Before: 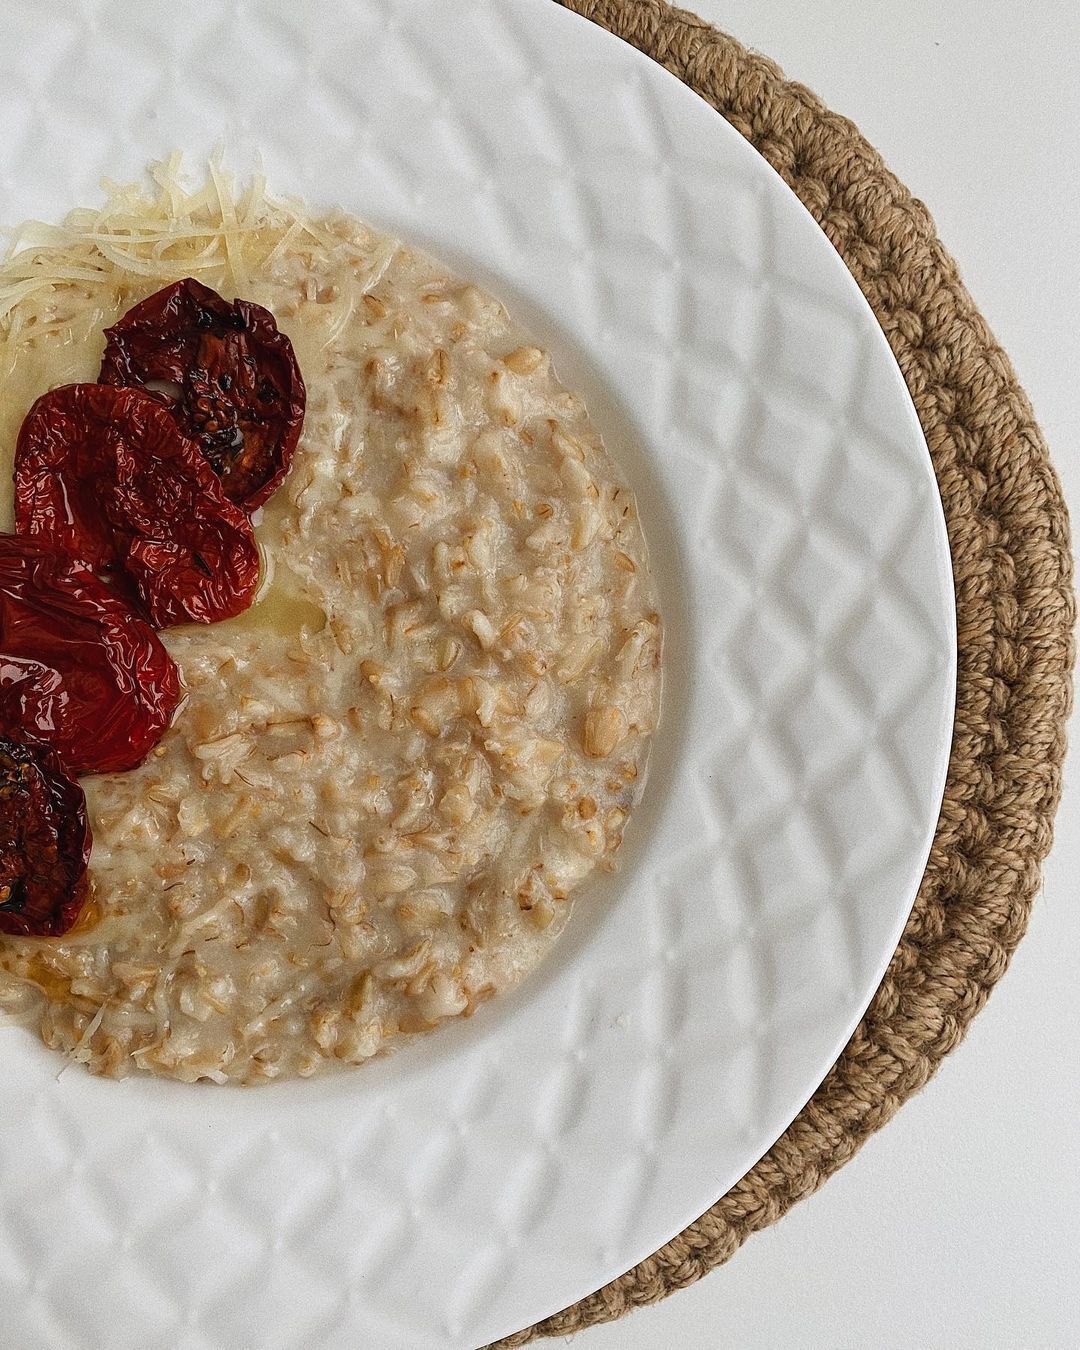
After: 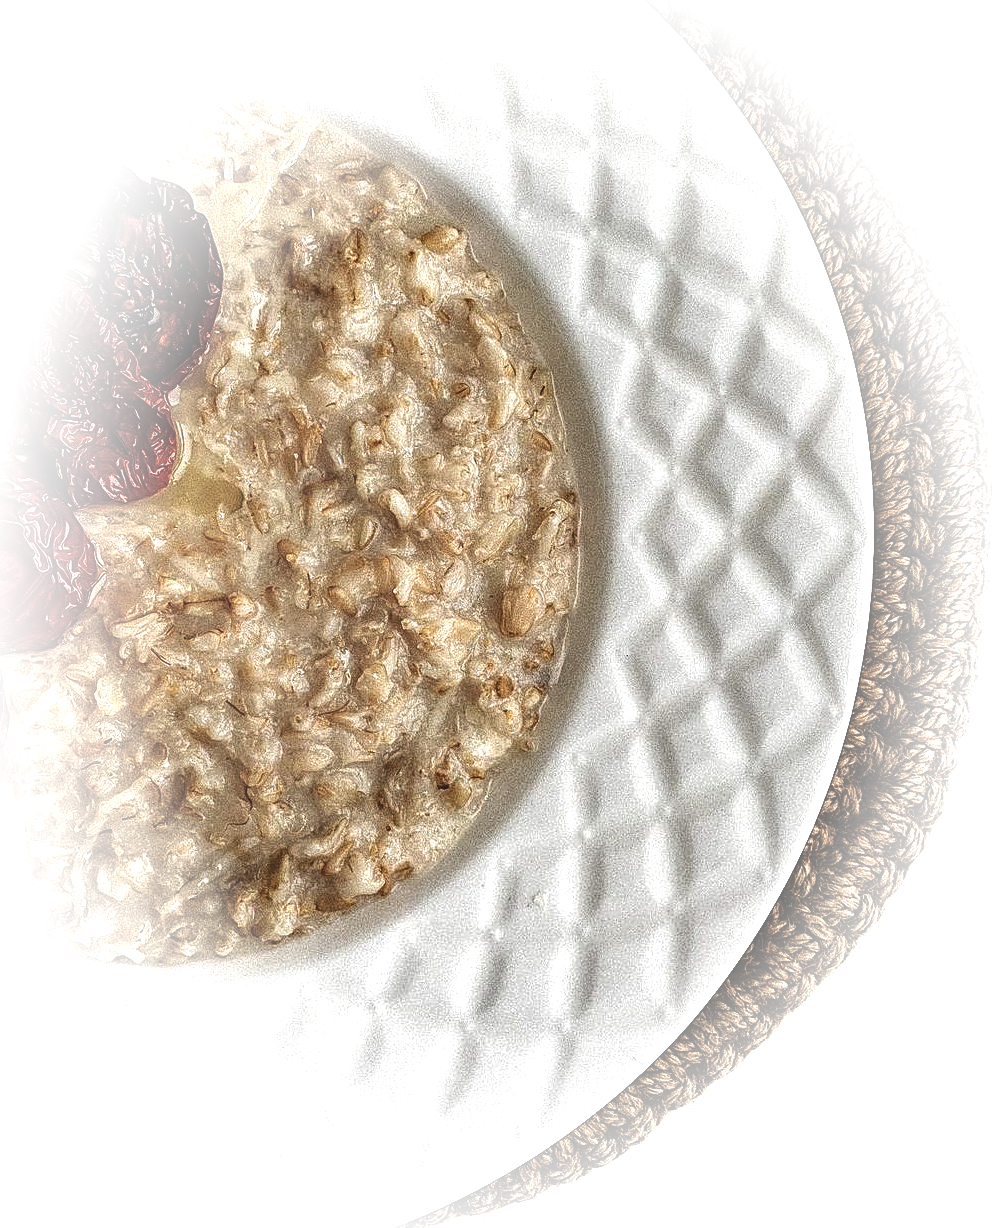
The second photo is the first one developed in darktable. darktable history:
vignetting: fall-off start 66.66%, fall-off radius 39.74%, brightness 0.986, saturation -0.492, automatic ratio true, width/height ratio 0.669
shadows and highlights: soften with gaussian
sharpen: on, module defaults
exposure: black level correction -0.072, exposure 0.501 EV, compensate highlight preservation false
crop and rotate: left 7.779%, top 9.02%
local contrast: highlights 104%, shadows 102%, detail 201%, midtone range 0.2
